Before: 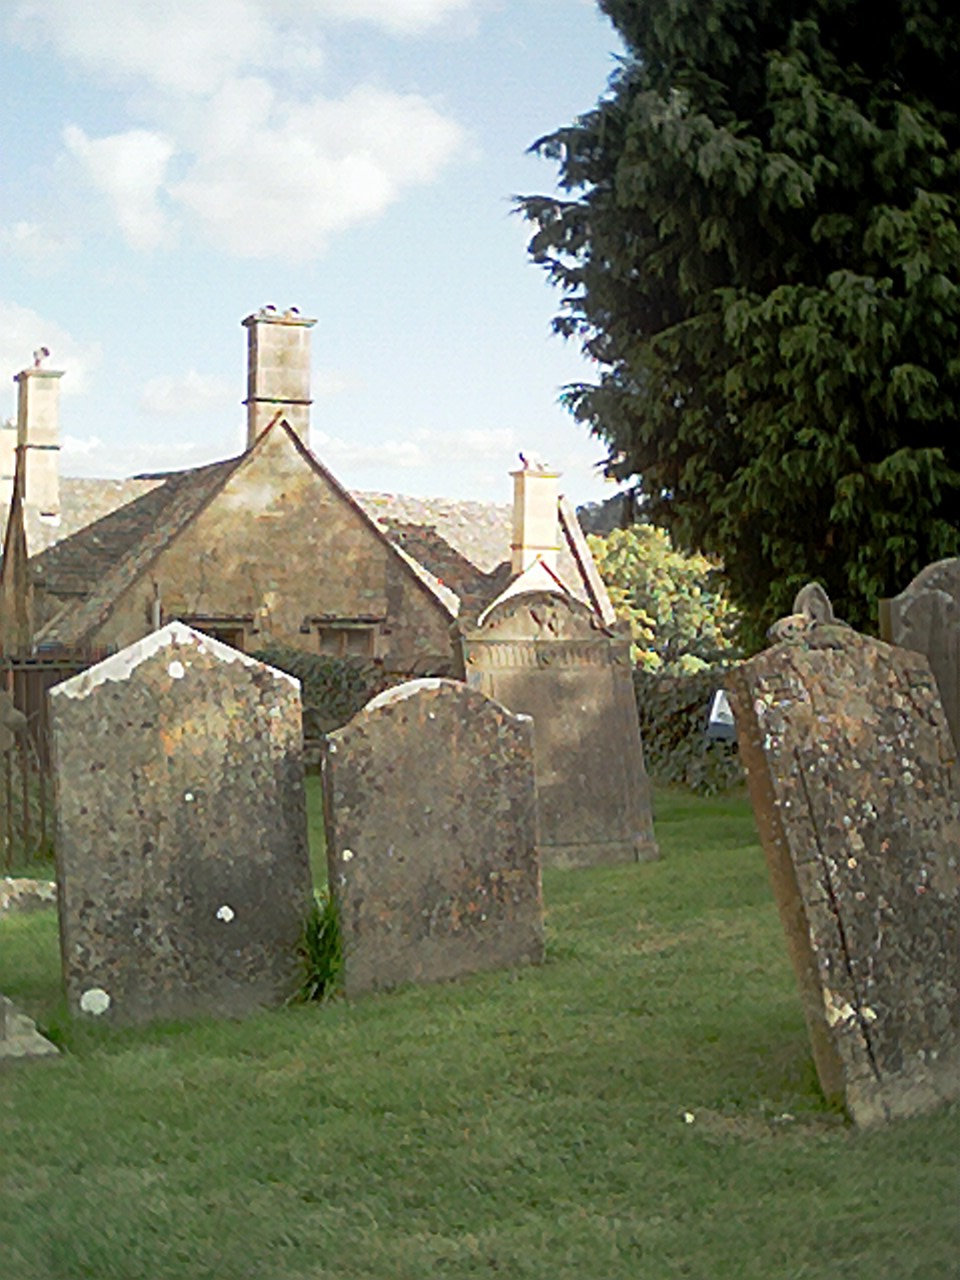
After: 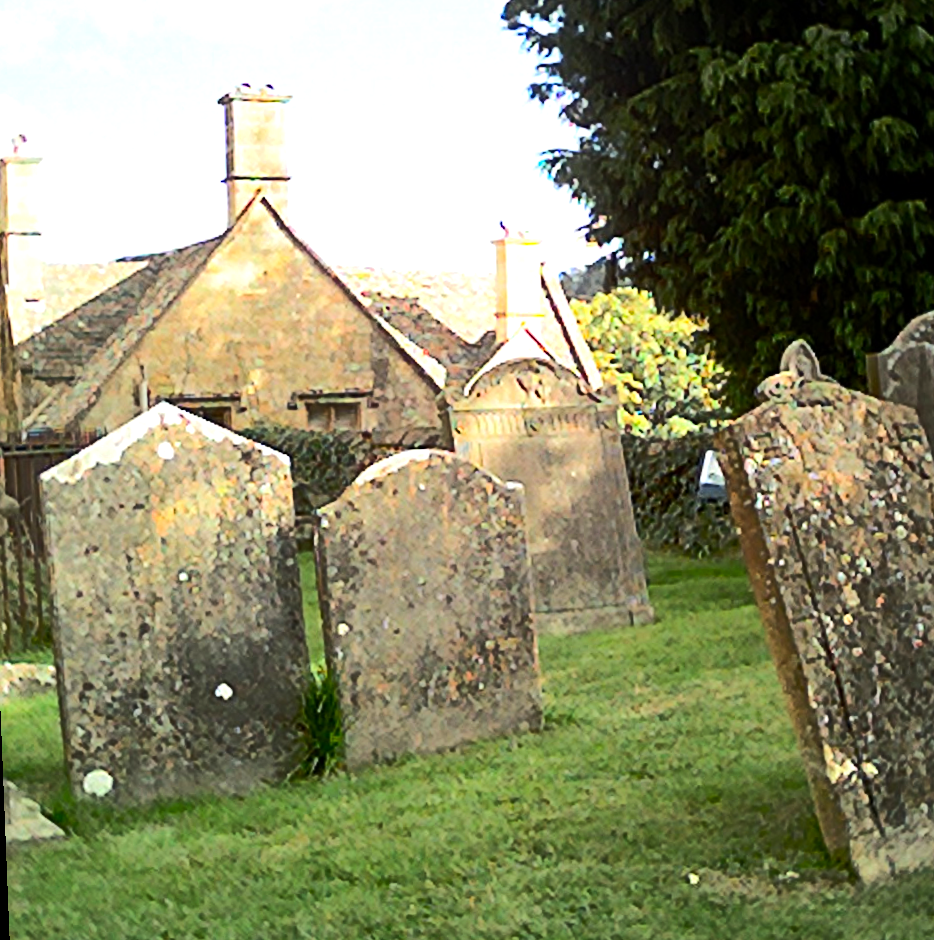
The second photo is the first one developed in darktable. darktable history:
tone equalizer: -8 EV -0.75 EV, -7 EV -0.7 EV, -6 EV -0.6 EV, -5 EV -0.4 EV, -3 EV 0.4 EV, -2 EV 0.6 EV, -1 EV 0.7 EV, +0 EV 0.75 EV, edges refinement/feathering 500, mask exposure compensation -1.57 EV, preserve details no
rgb curve: curves: ch0 [(0, 0) (0.284, 0.292) (0.505, 0.644) (1, 1)]; ch1 [(0, 0) (0.284, 0.292) (0.505, 0.644) (1, 1)]; ch2 [(0, 0) (0.284, 0.292) (0.505, 0.644) (1, 1)], compensate middle gray true
crop and rotate: top 15.774%, bottom 5.506%
rotate and perspective: rotation -2.12°, lens shift (vertical) 0.009, lens shift (horizontal) -0.008, automatic cropping original format, crop left 0.036, crop right 0.964, crop top 0.05, crop bottom 0.959
color correction: saturation 1.32
